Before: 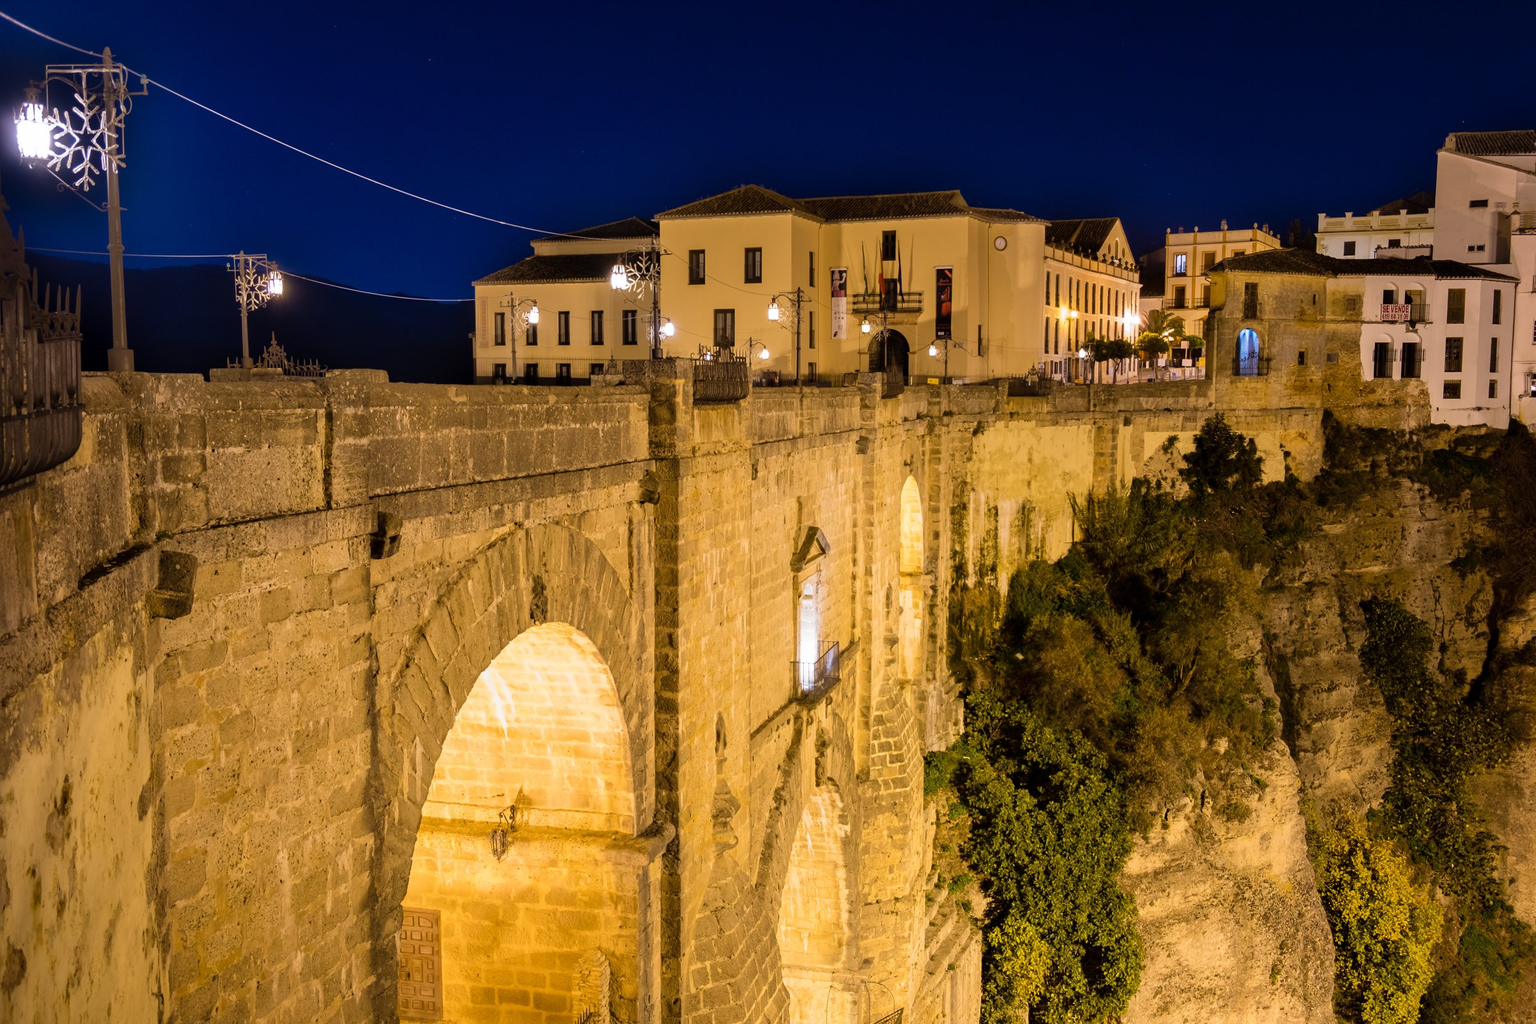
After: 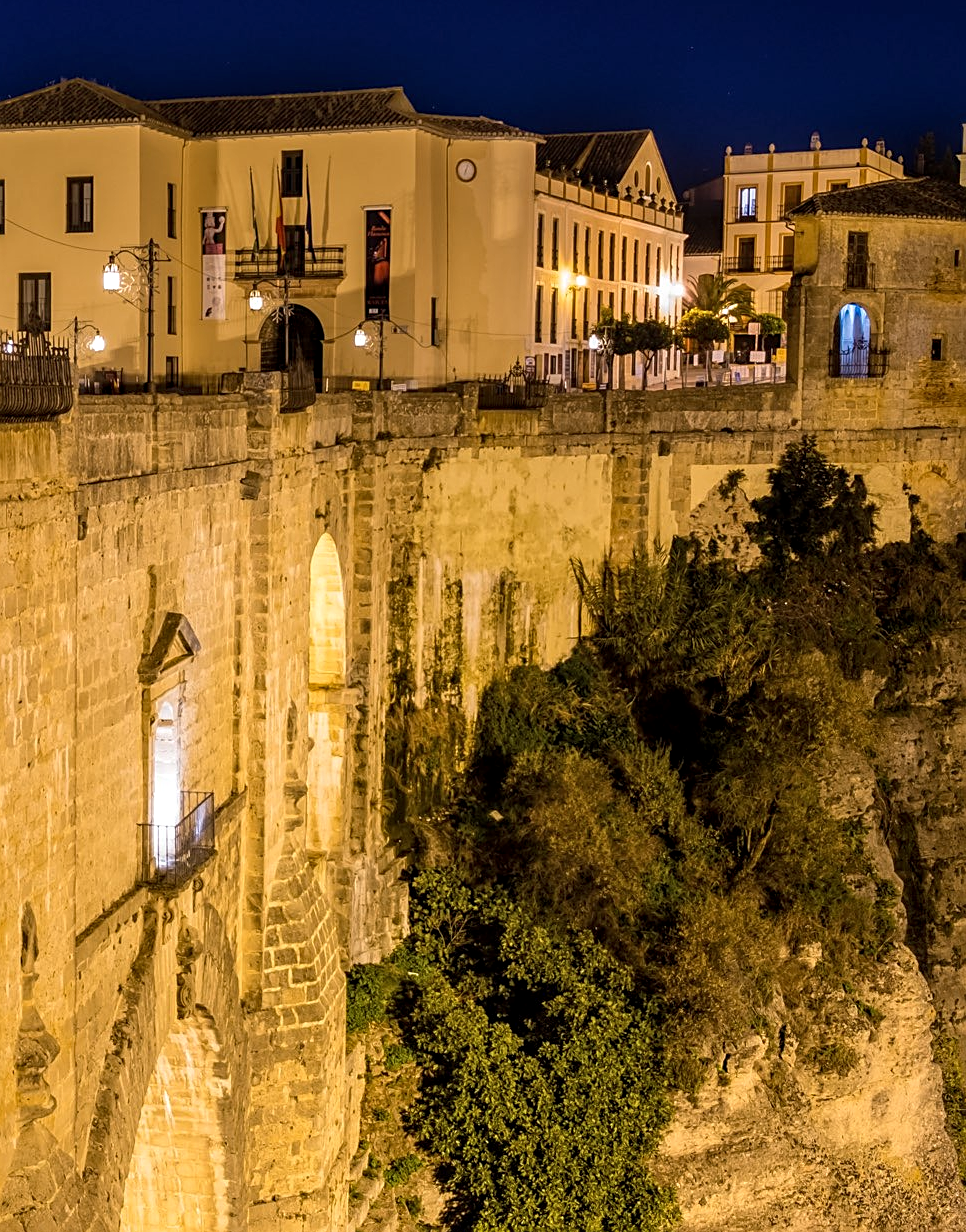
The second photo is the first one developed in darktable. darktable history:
crop: left 45.75%, top 13.127%, right 13.98%, bottom 9.818%
sharpen: on, module defaults
local contrast: on, module defaults
